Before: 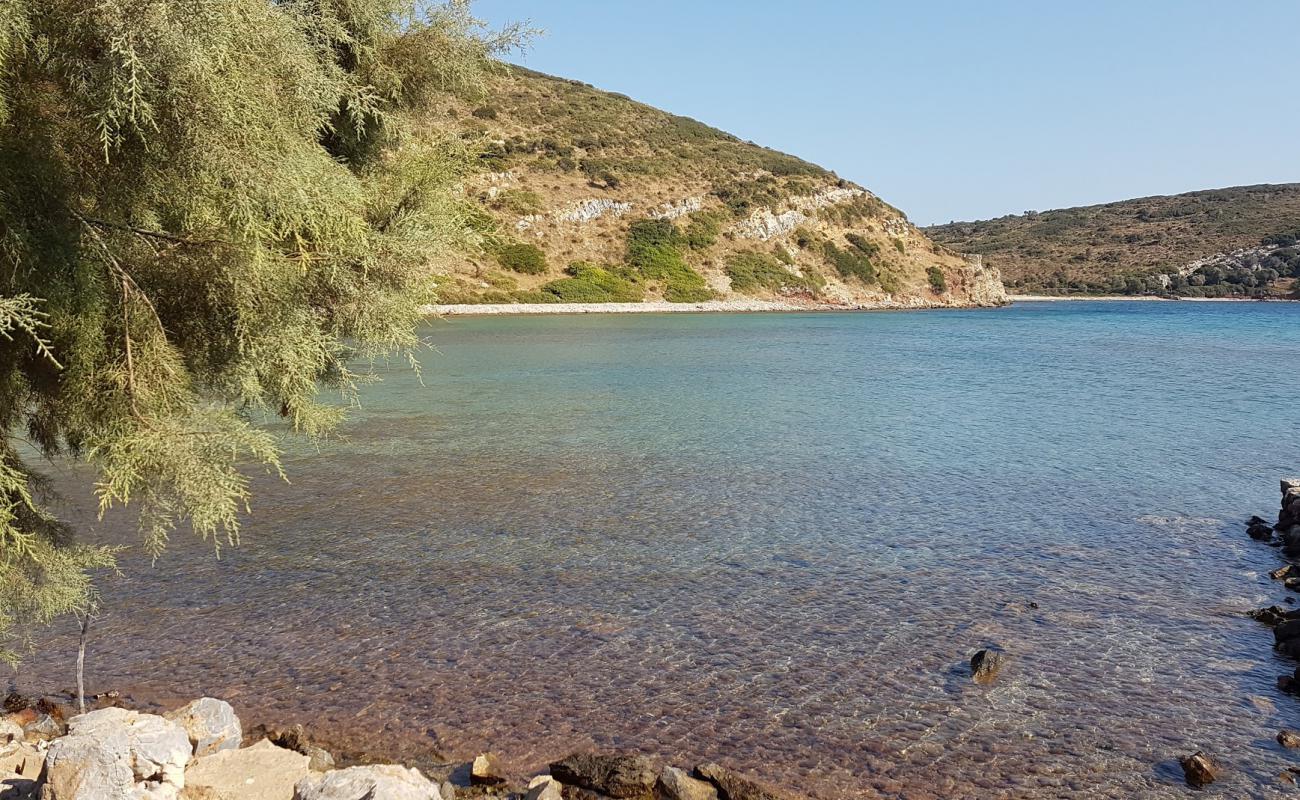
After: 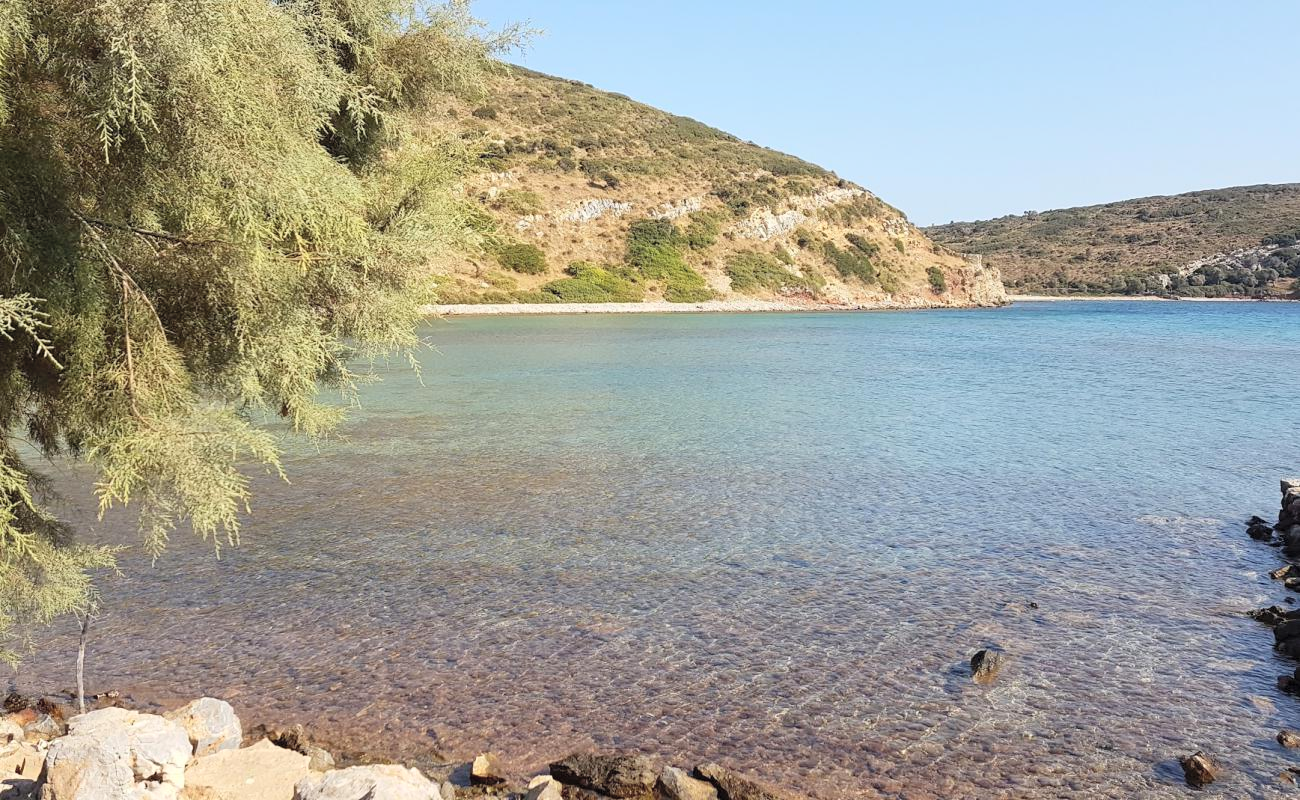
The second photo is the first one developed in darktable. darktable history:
contrast brightness saturation: contrast 0.143, brightness 0.213
